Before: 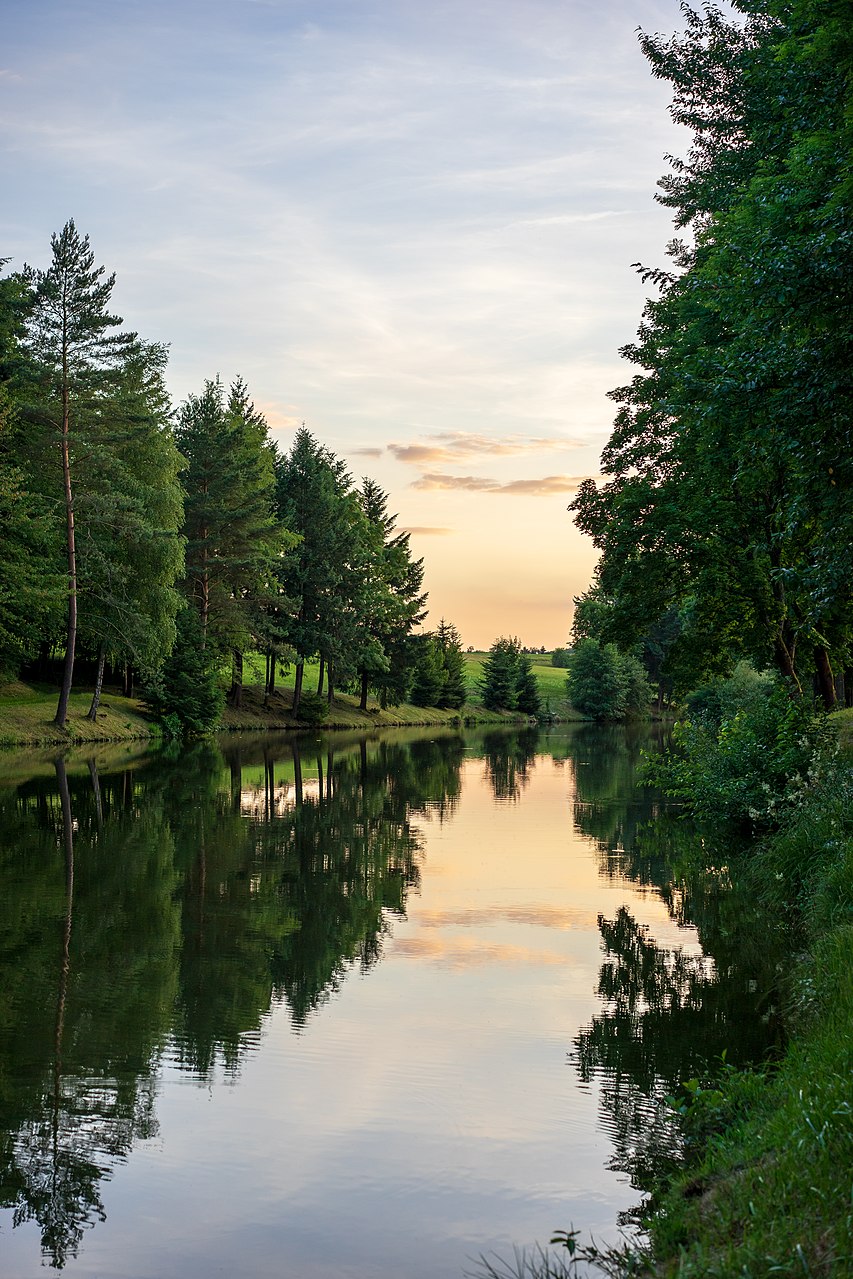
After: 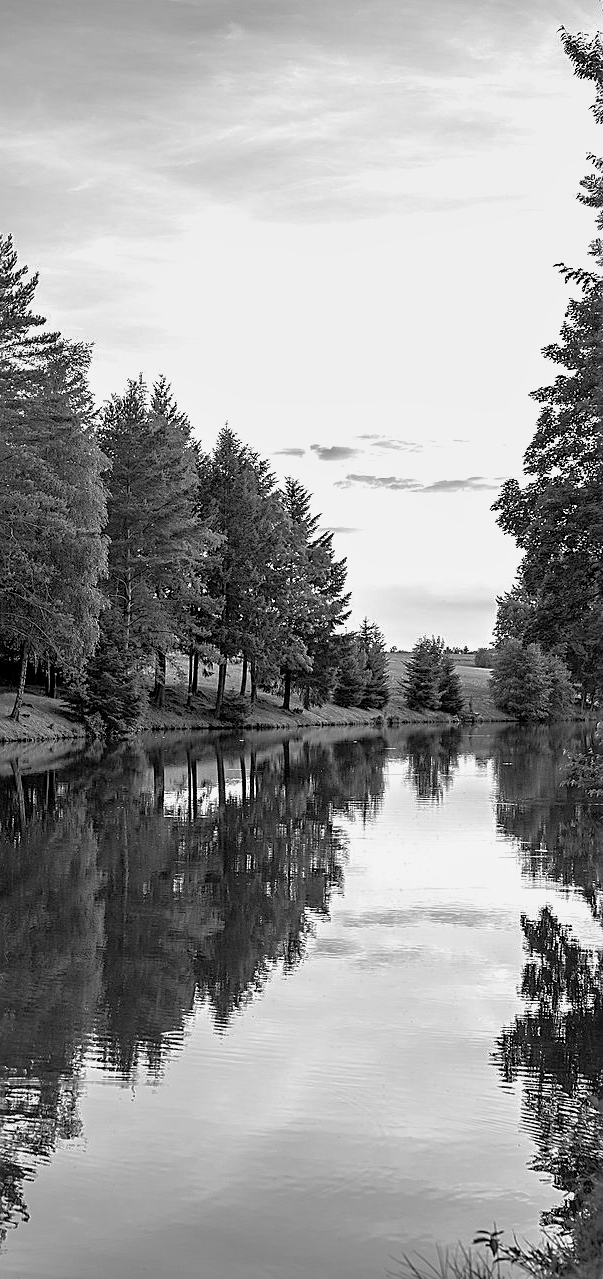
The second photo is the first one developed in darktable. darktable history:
color balance rgb: on, module defaults
monochrome: a -71.75, b 75.82
sharpen: on, module defaults
crop and rotate: left 9.061%, right 20.142%
exposure: black level correction 0.001, exposure 0.5 EV, compensate exposure bias true, compensate highlight preservation false
shadows and highlights: on, module defaults
